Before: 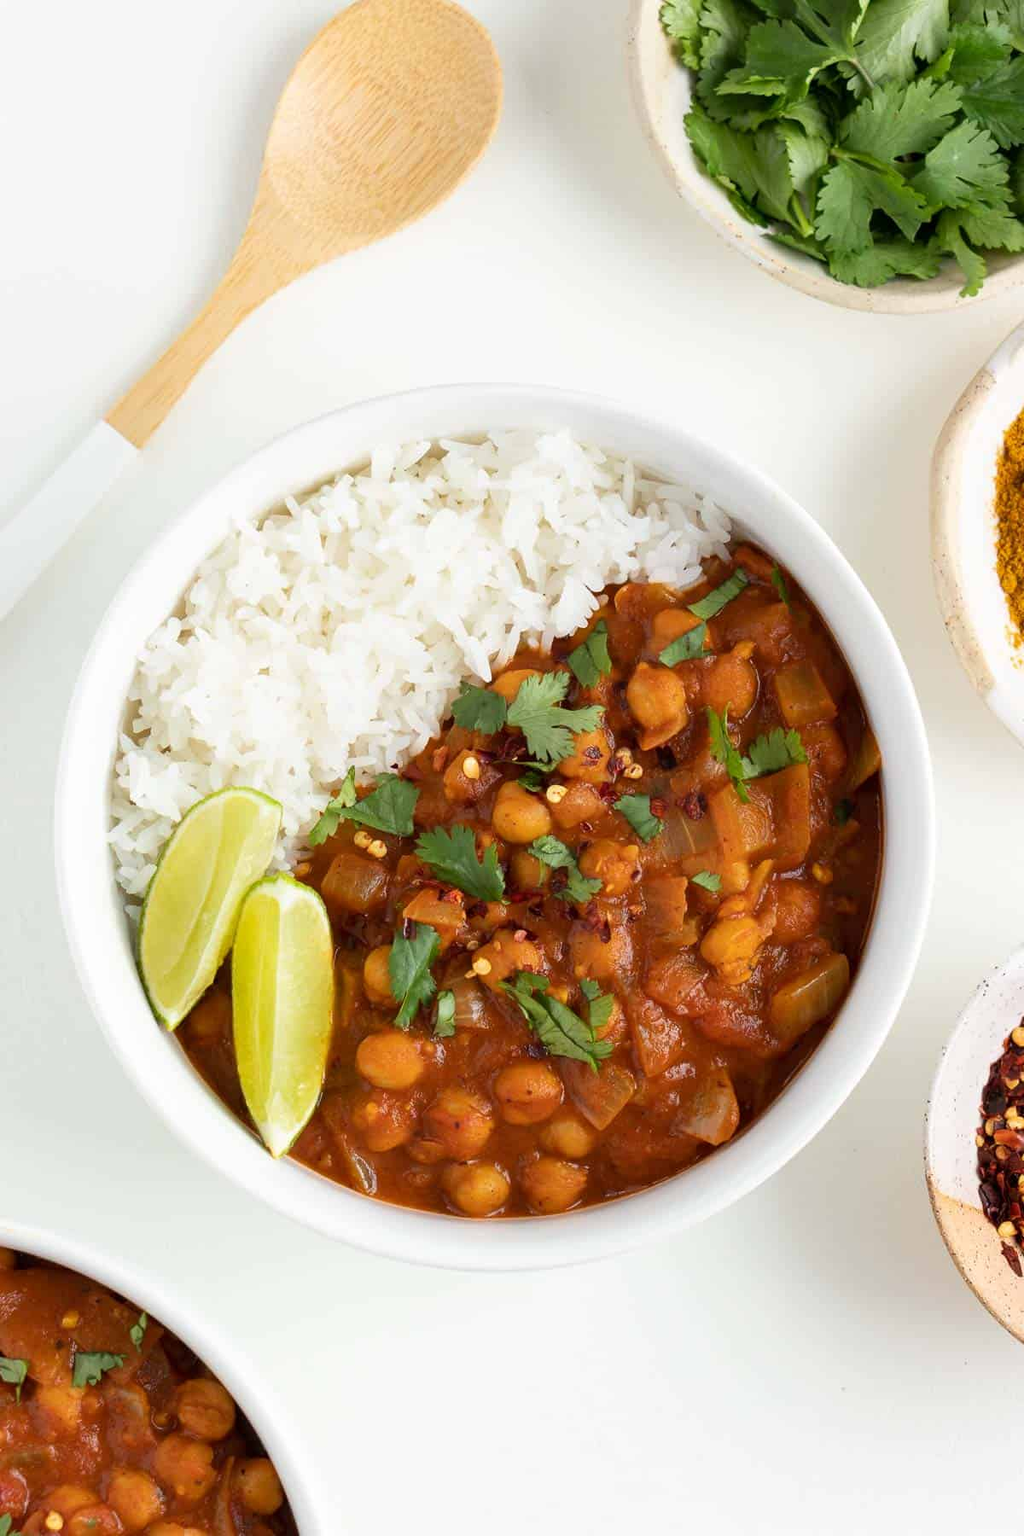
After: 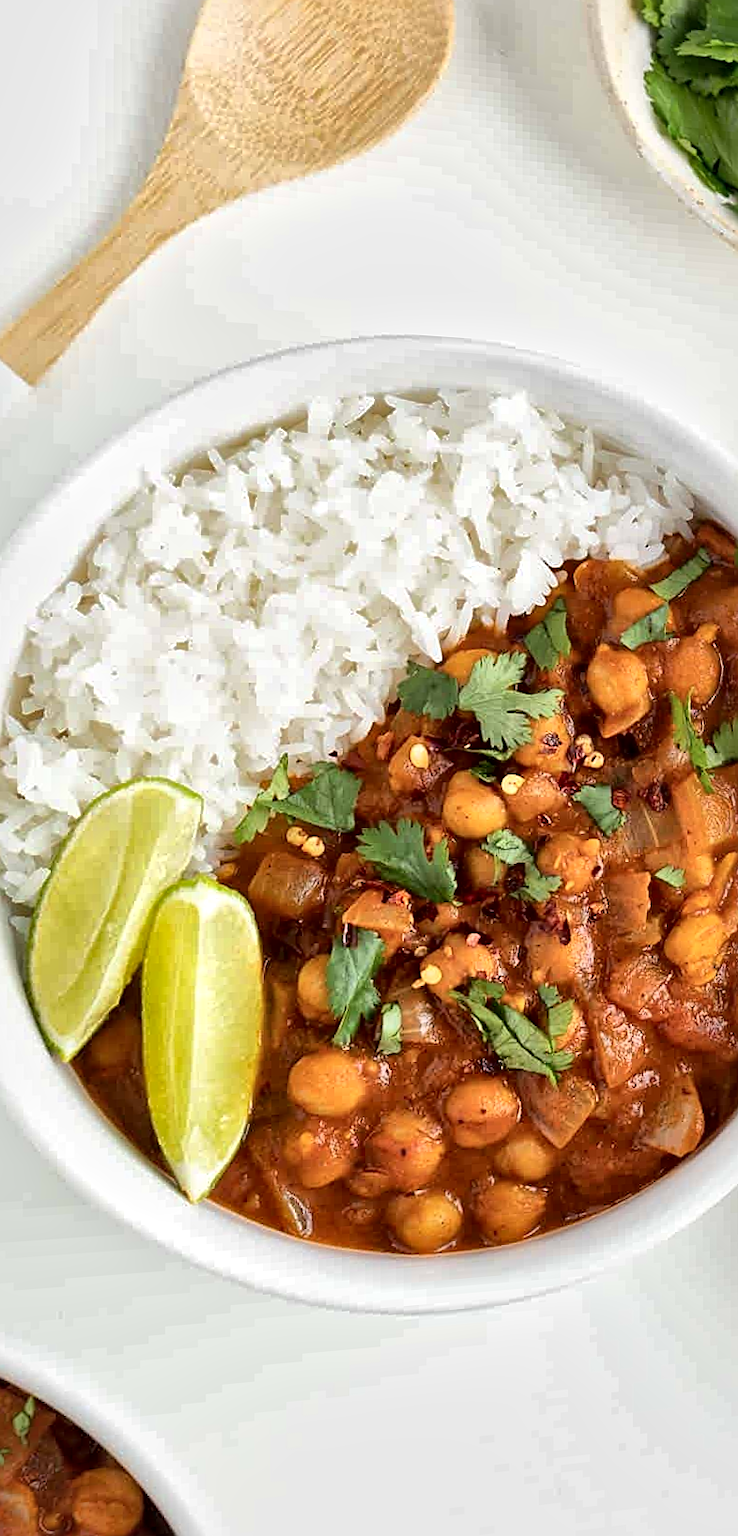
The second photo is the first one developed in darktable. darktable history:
crop and rotate: left 12.648%, right 20.685%
rotate and perspective: rotation -0.013°, lens shift (vertical) -0.027, lens shift (horizontal) 0.178, crop left 0.016, crop right 0.989, crop top 0.082, crop bottom 0.918
sharpen: on, module defaults
local contrast: mode bilateral grid, contrast 70, coarseness 75, detail 180%, midtone range 0.2
global tonemap: drago (1, 100), detail 1
white balance: emerald 1
